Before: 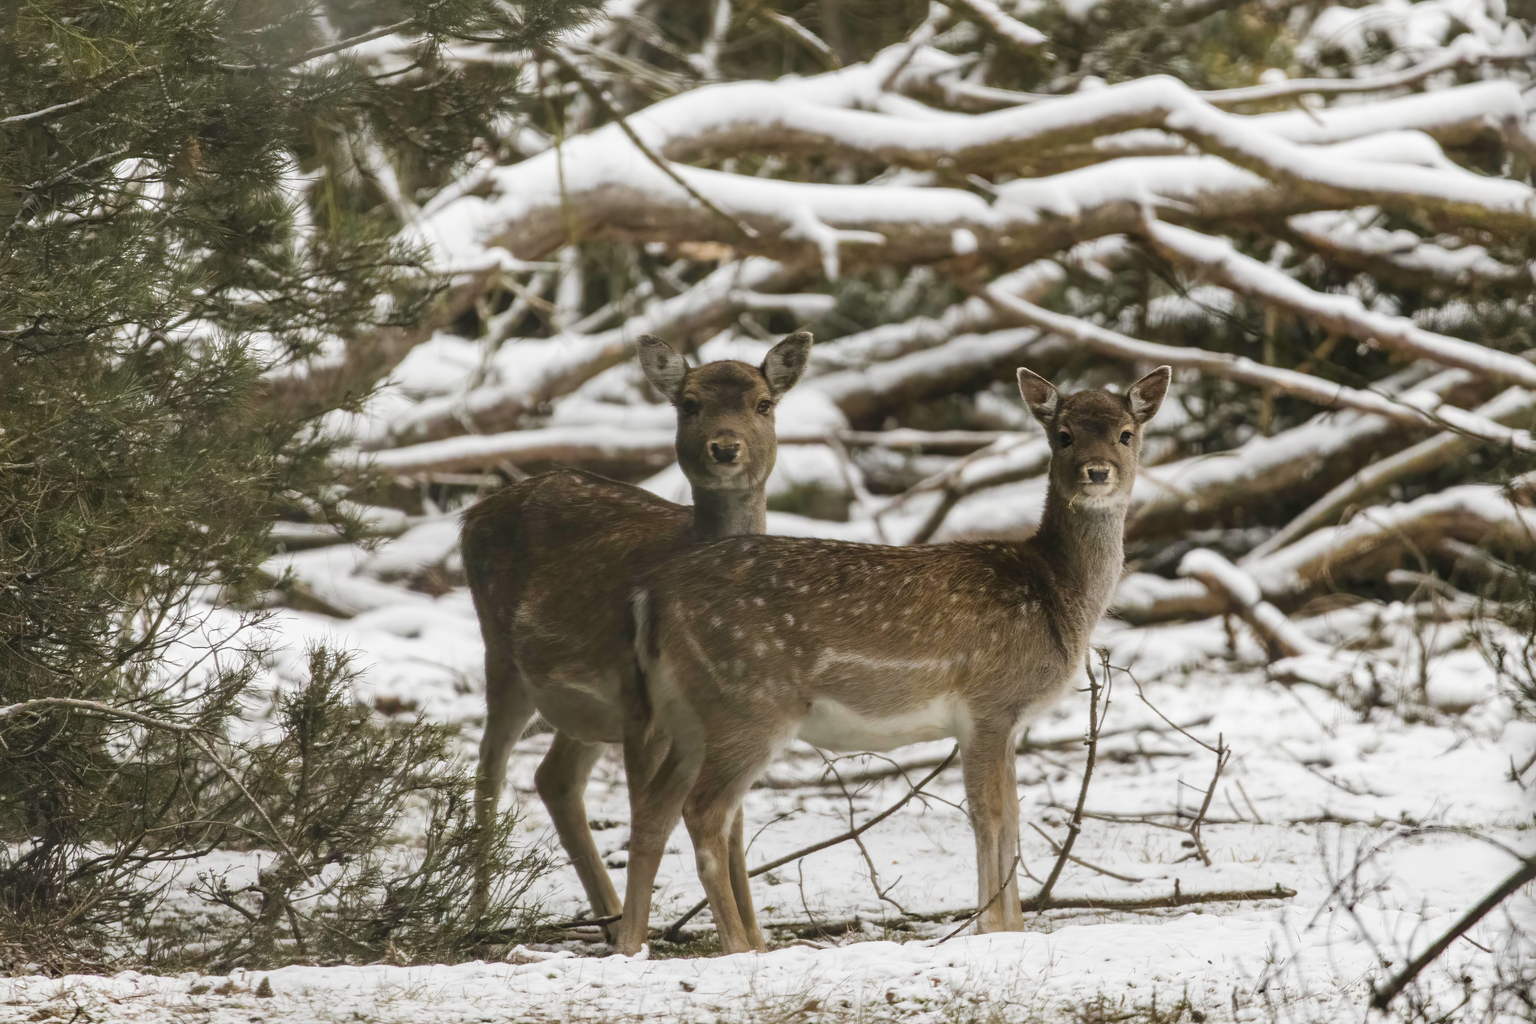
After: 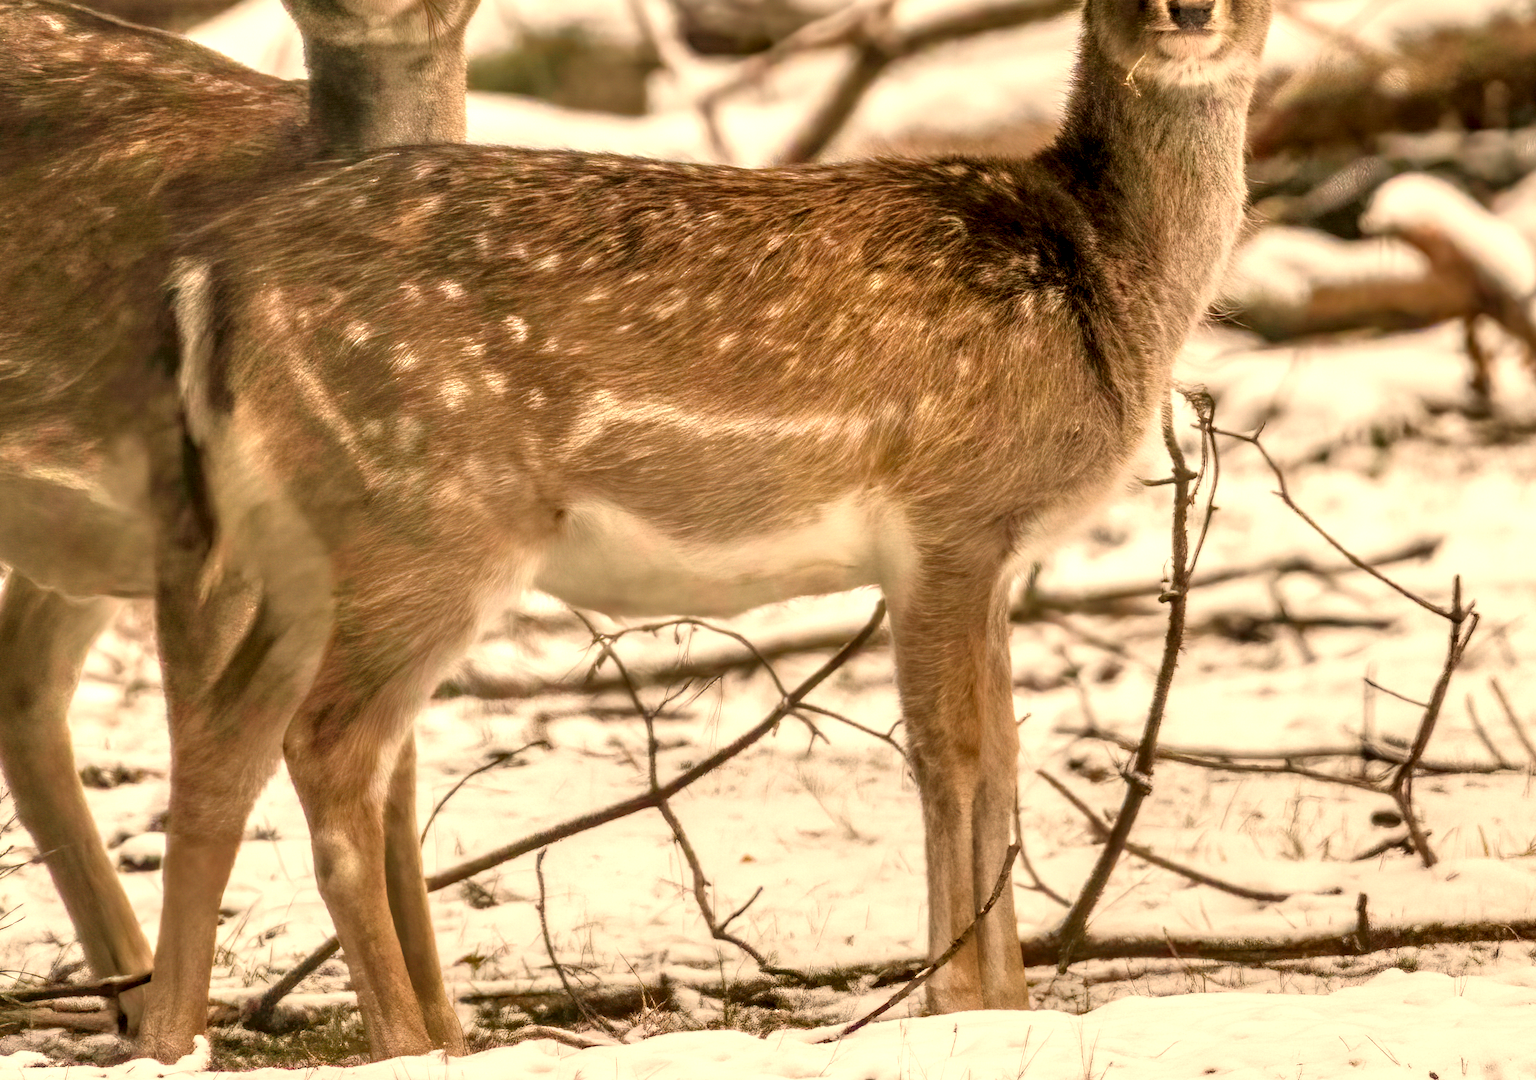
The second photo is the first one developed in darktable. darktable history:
crop: left 35.976%, top 45.819%, right 18.162%, bottom 5.807%
white balance: red 1.138, green 0.996, blue 0.812
local contrast: highlights 65%, shadows 54%, detail 169%, midtone range 0.514
tone equalizer: -7 EV 0.15 EV, -6 EV 0.6 EV, -5 EV 1.15 EV, -4 EV 1.33 EV, -3 EV 1.15 EV, -2 EV 0.6 EV, -1 EV 0.15 EV, mask exposure compensation -0.5 EV
